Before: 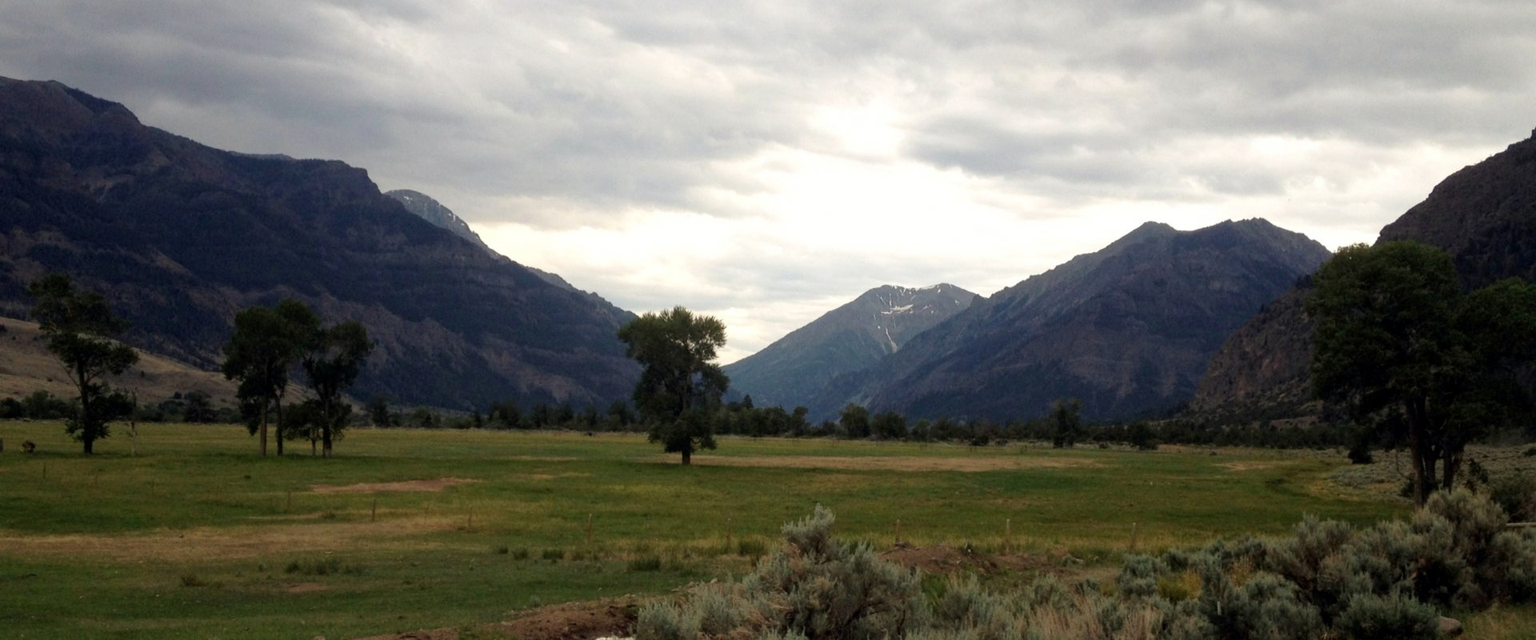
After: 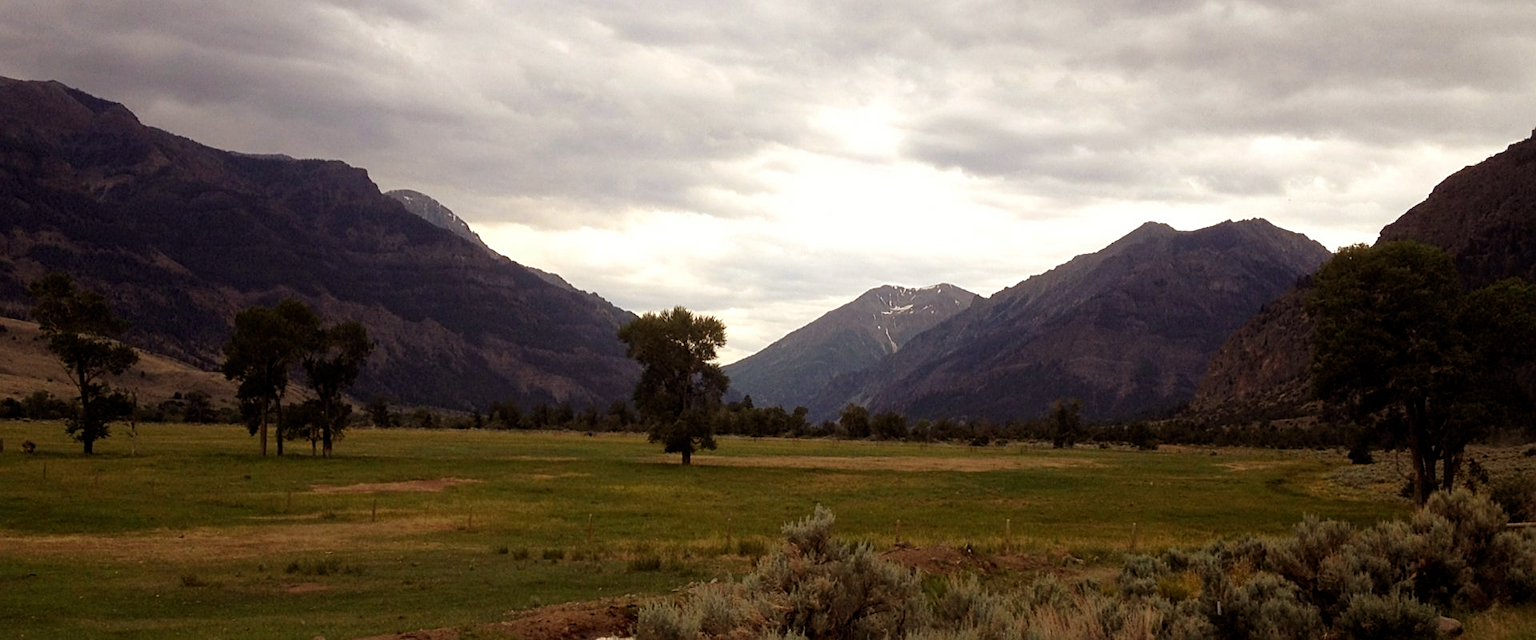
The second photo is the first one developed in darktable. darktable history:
tone equalizer: on, module defaults
rgb levels: mode RGB, independent channels, levels [[0, 0.5, 1], [0, 0.521, 1], [0, 0.536, 1]]
sharpen: on, module defaults
